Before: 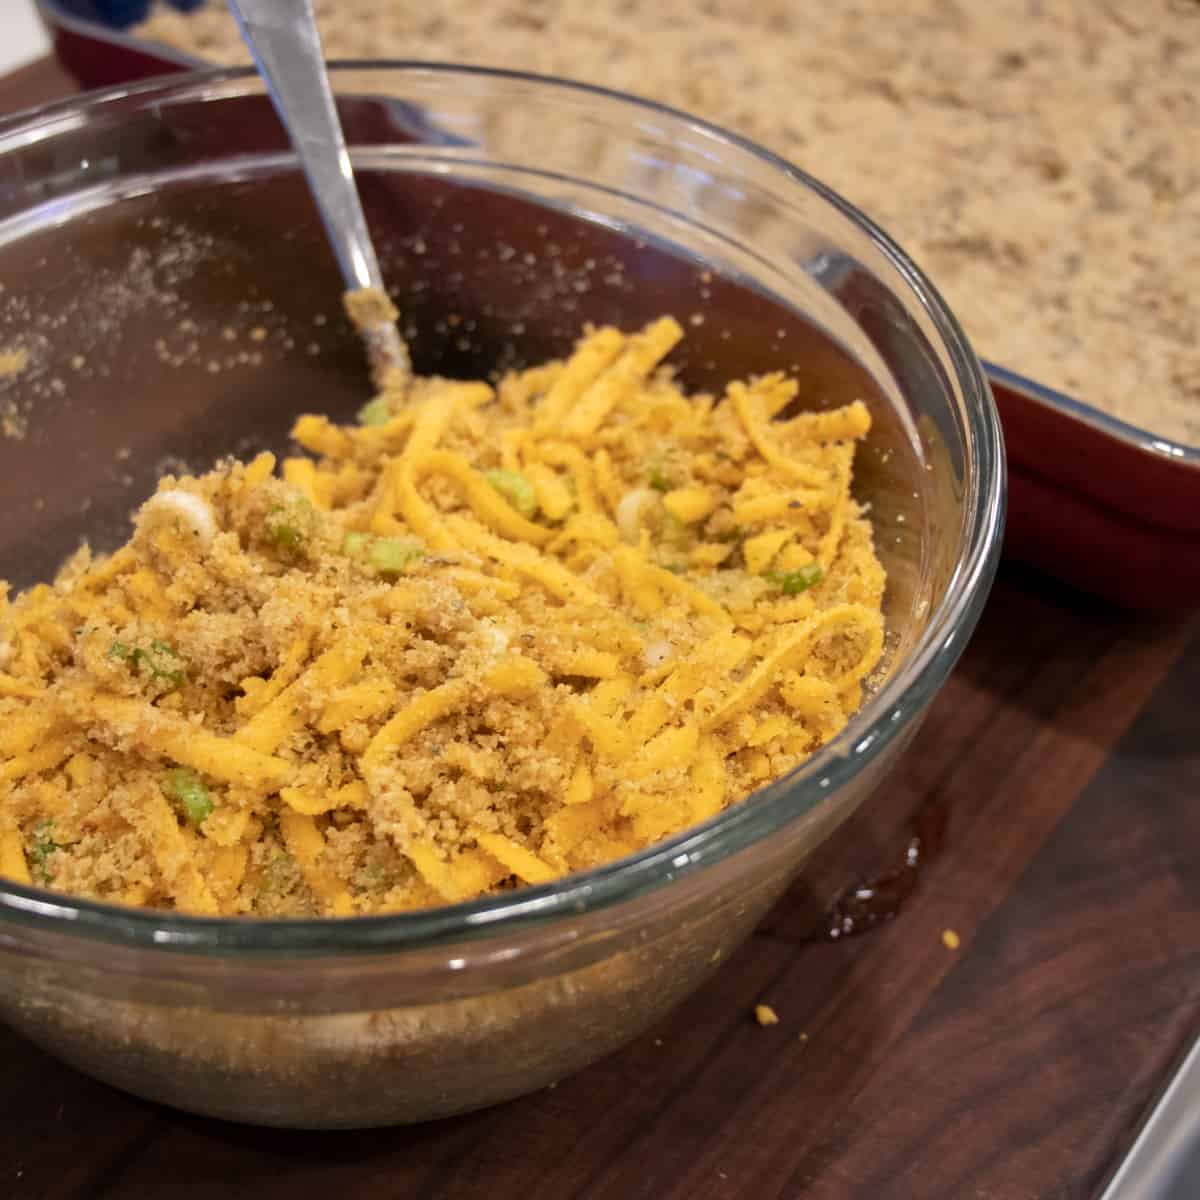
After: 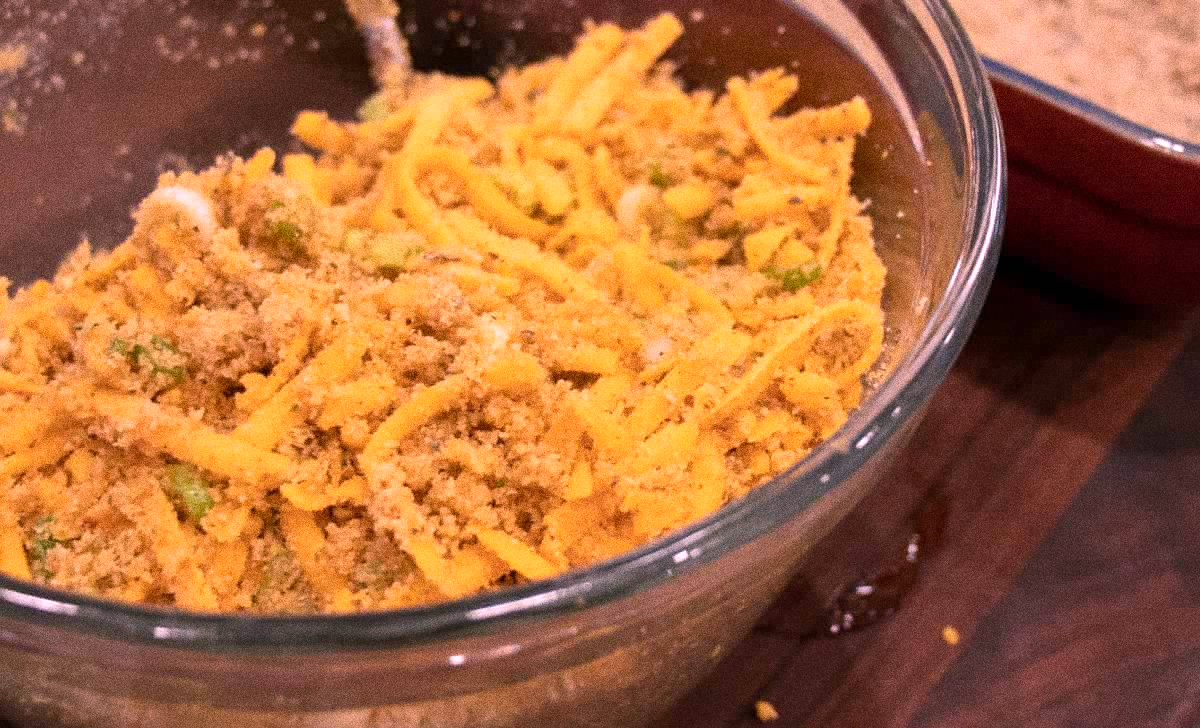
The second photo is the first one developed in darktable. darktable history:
crop and rotate: top 25.357%, bottom 13.942%
white balance: red 1.188, blue 1.11
grain: coarseness 0.09 ISO, strength 40%
